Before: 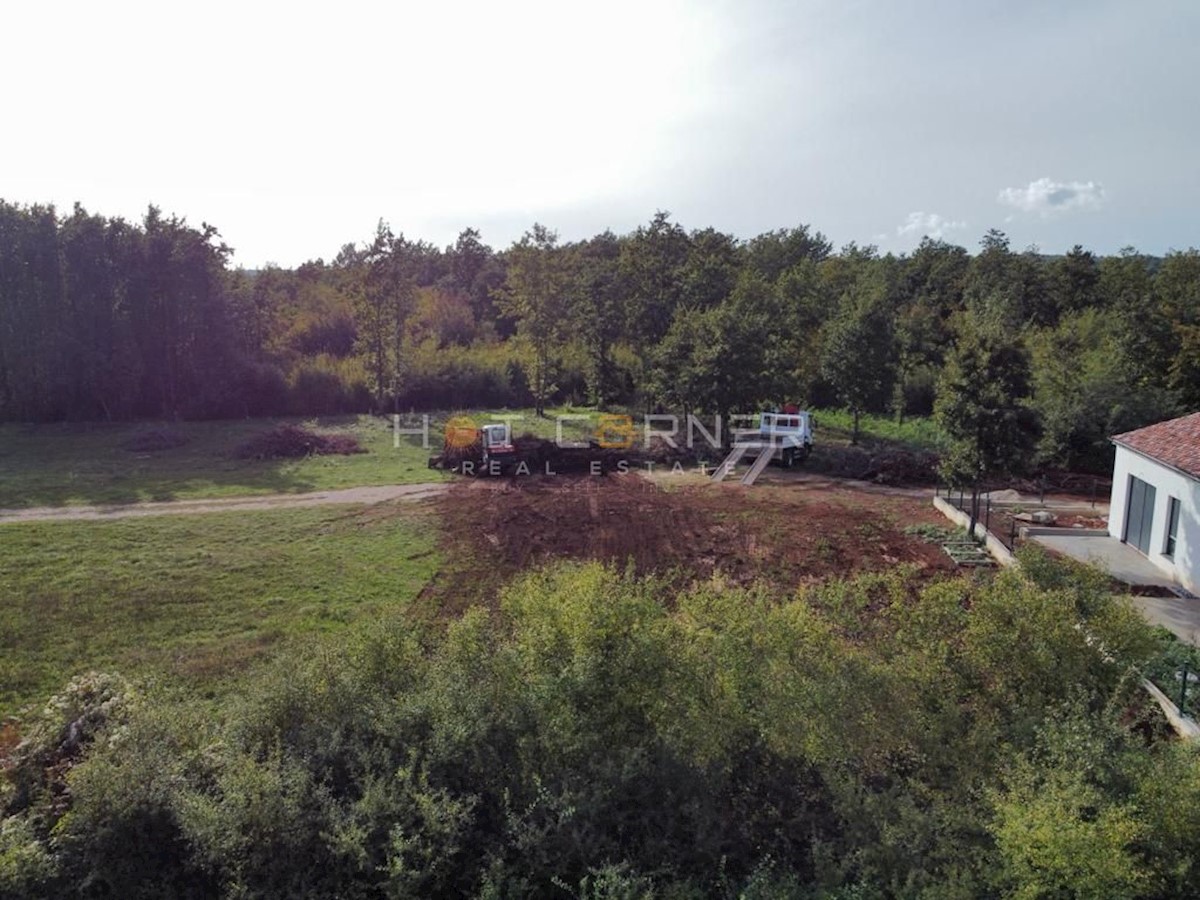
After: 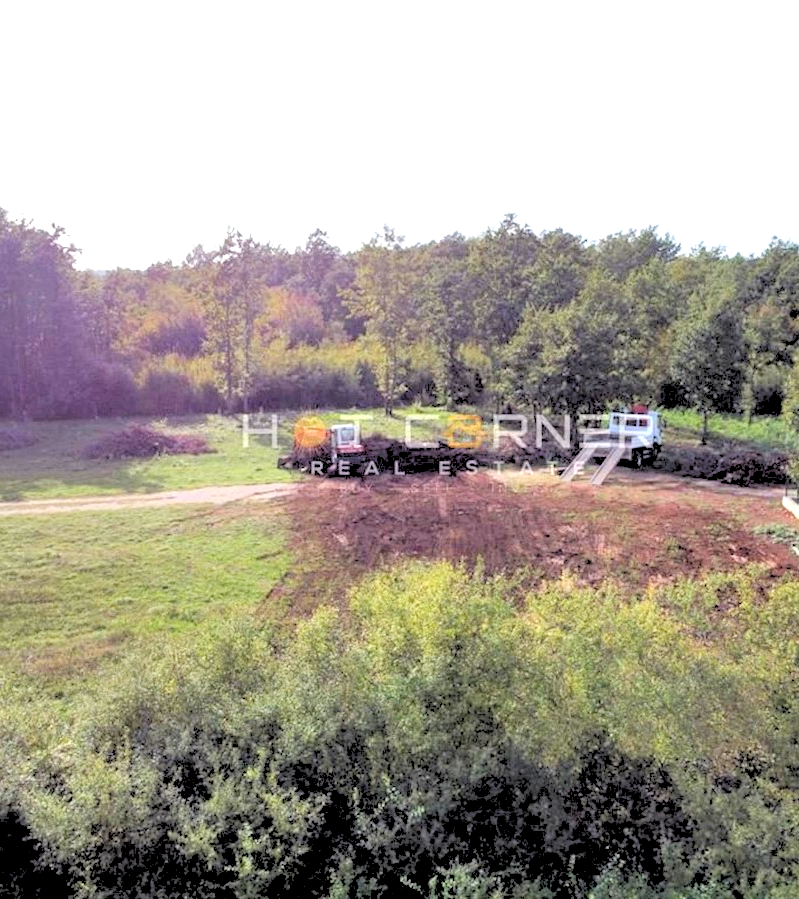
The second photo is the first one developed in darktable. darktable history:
rgb levels: levels [[0.027, 0.429, 0.996], [0, 0.5, 1], [0, 0.5, 1]]
exposure: black level correction 0, exposure 1.2 EV, compensate exposure bias true, compensate highlight preservation false
crop and rotate: left 12.648%, right 20.685%
